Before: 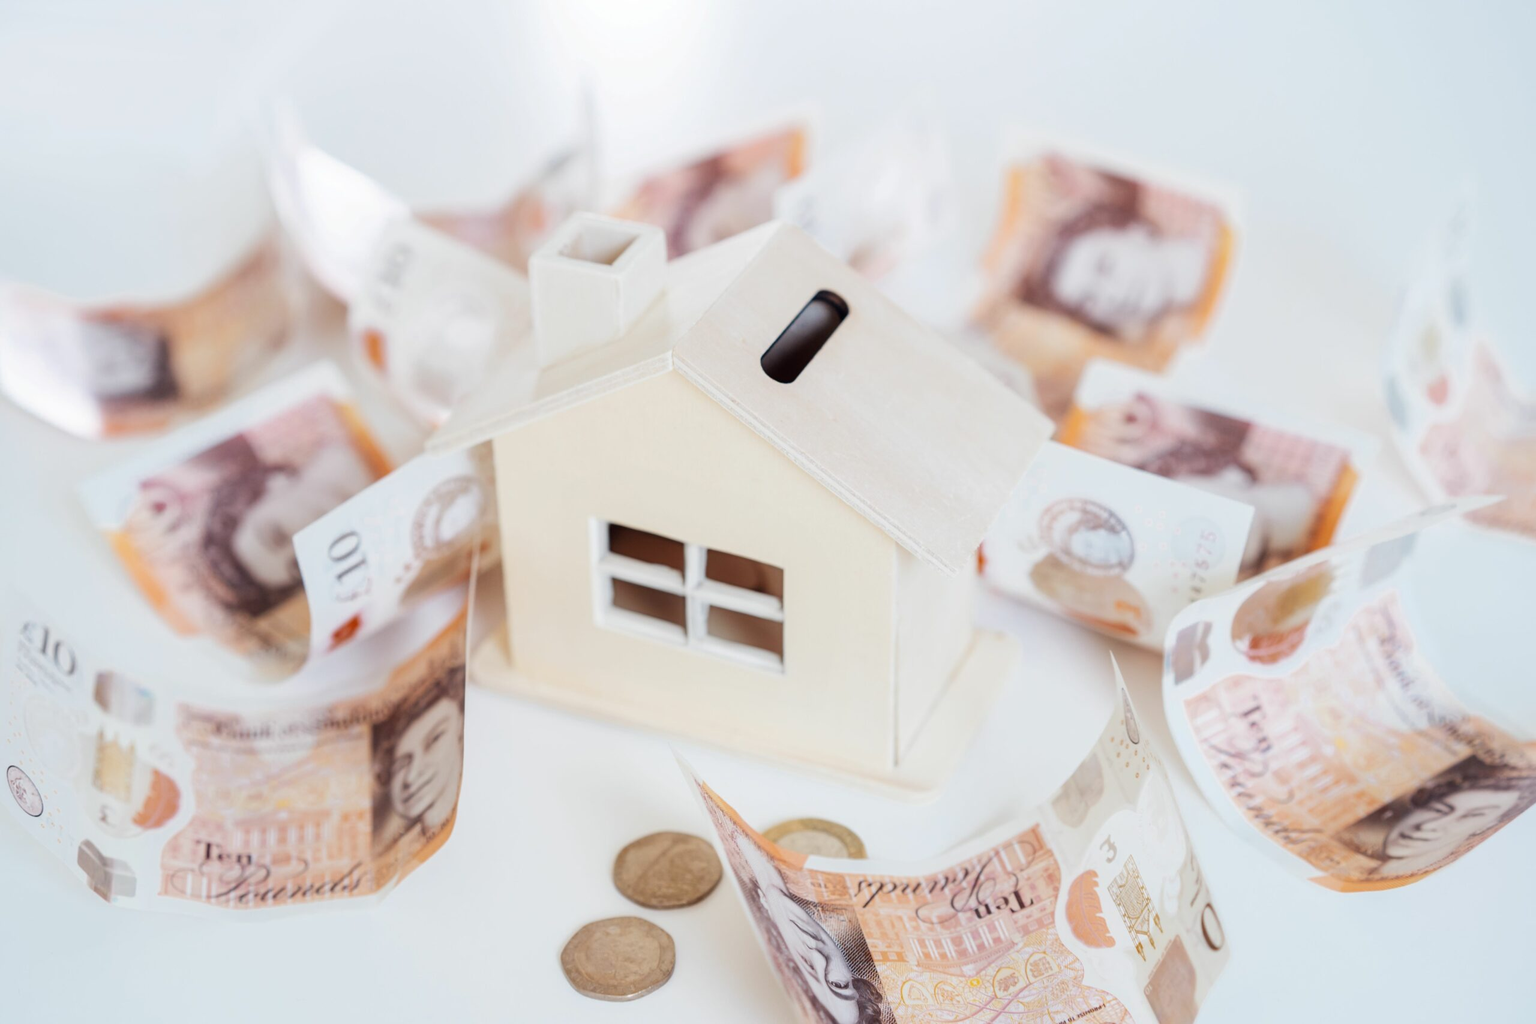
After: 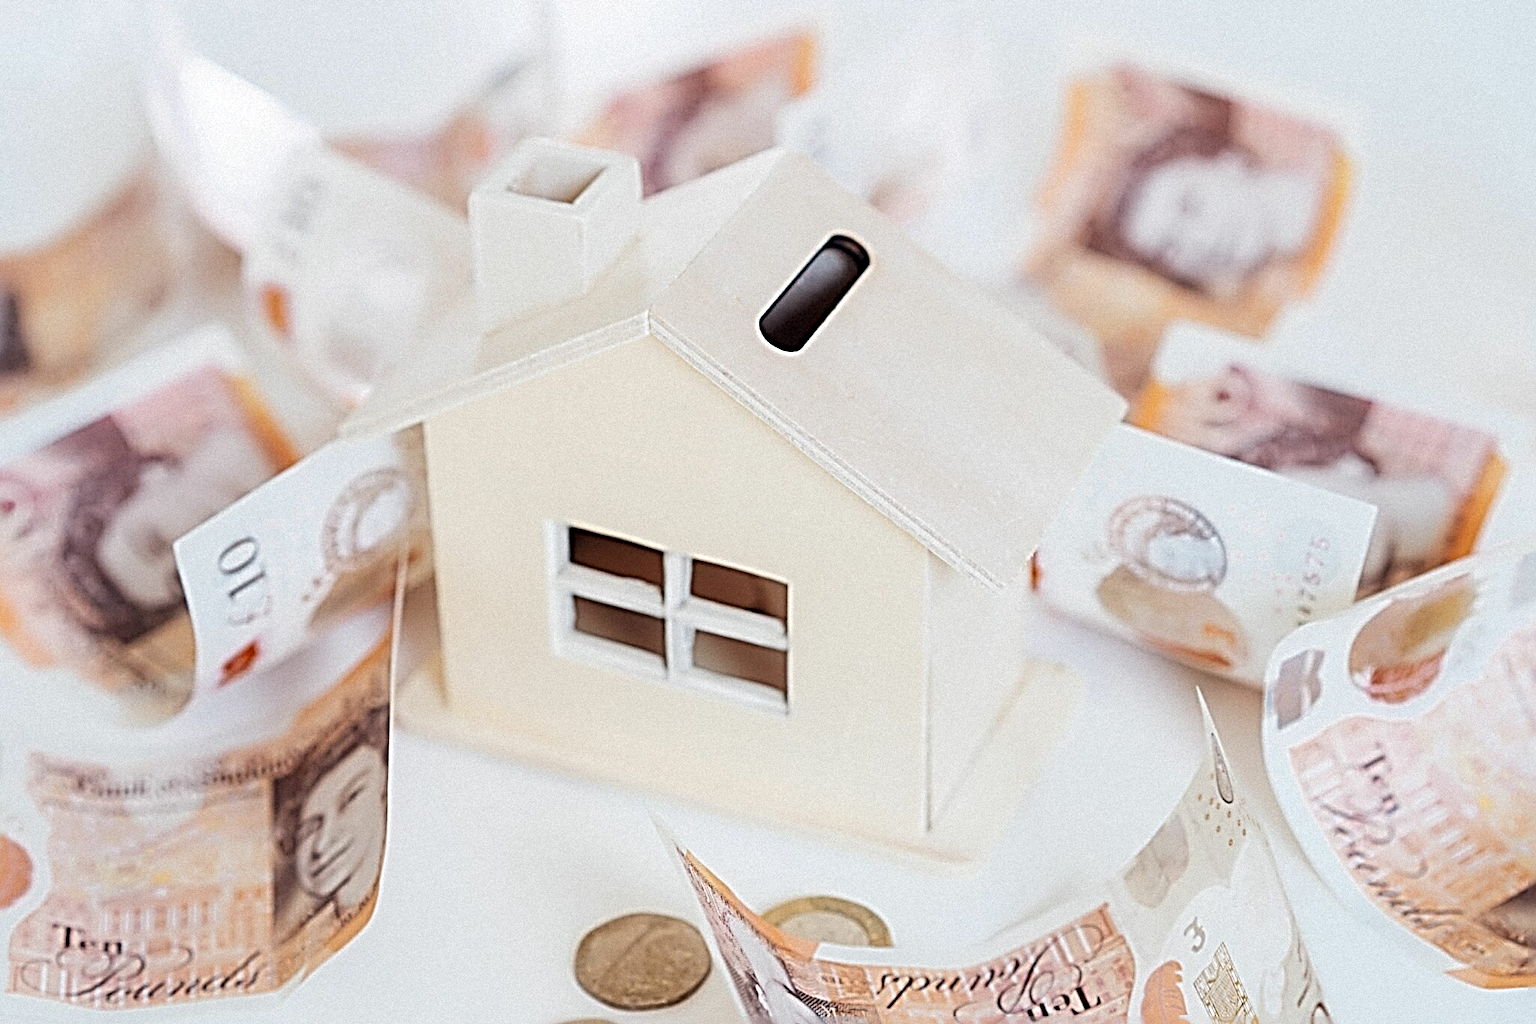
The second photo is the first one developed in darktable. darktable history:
sharpen: radius 4.001, amount 2
crop and rotate: left 10.071%, top 10.071%, right 10.02%, bottom 10.02%
grain: mid-tones bias 0%
